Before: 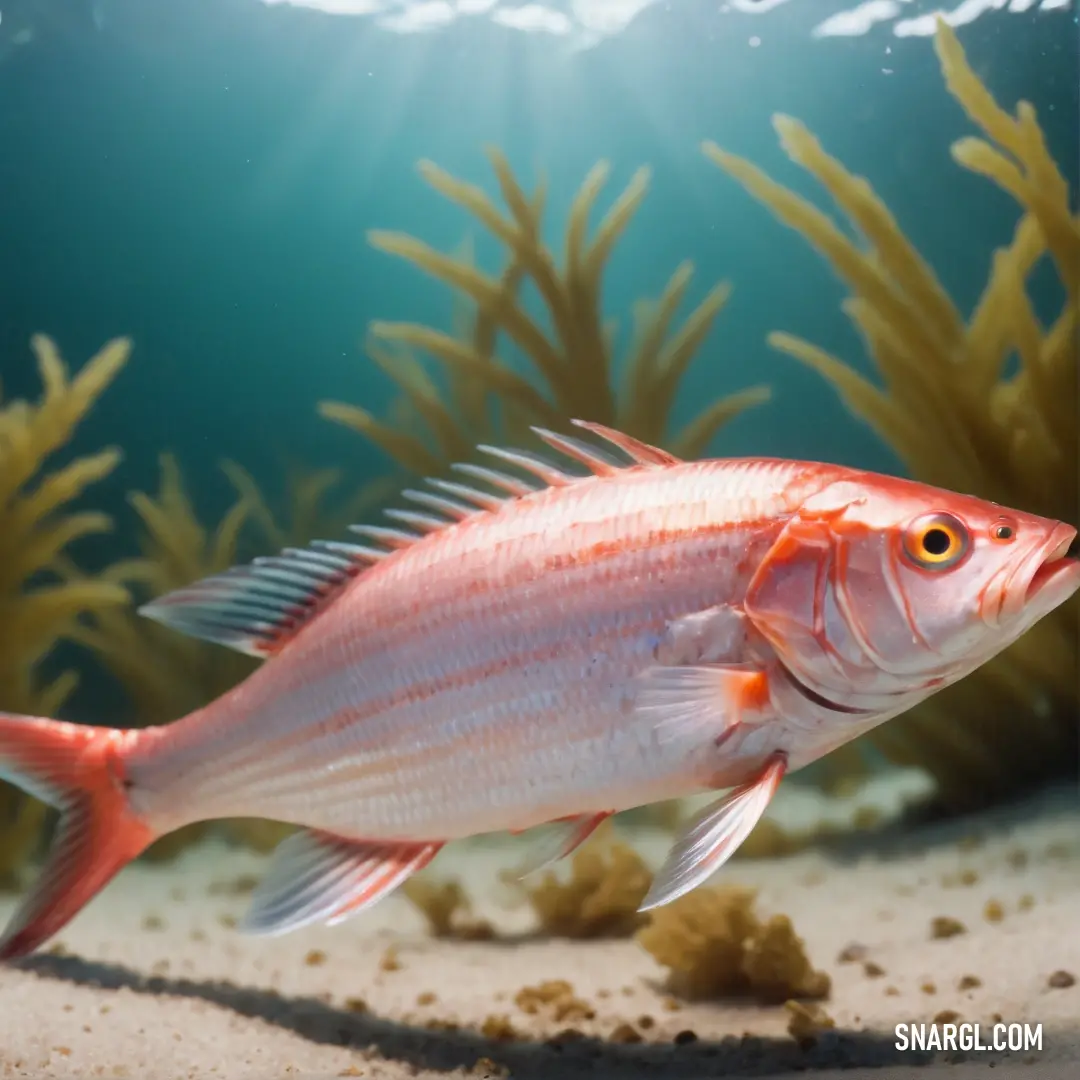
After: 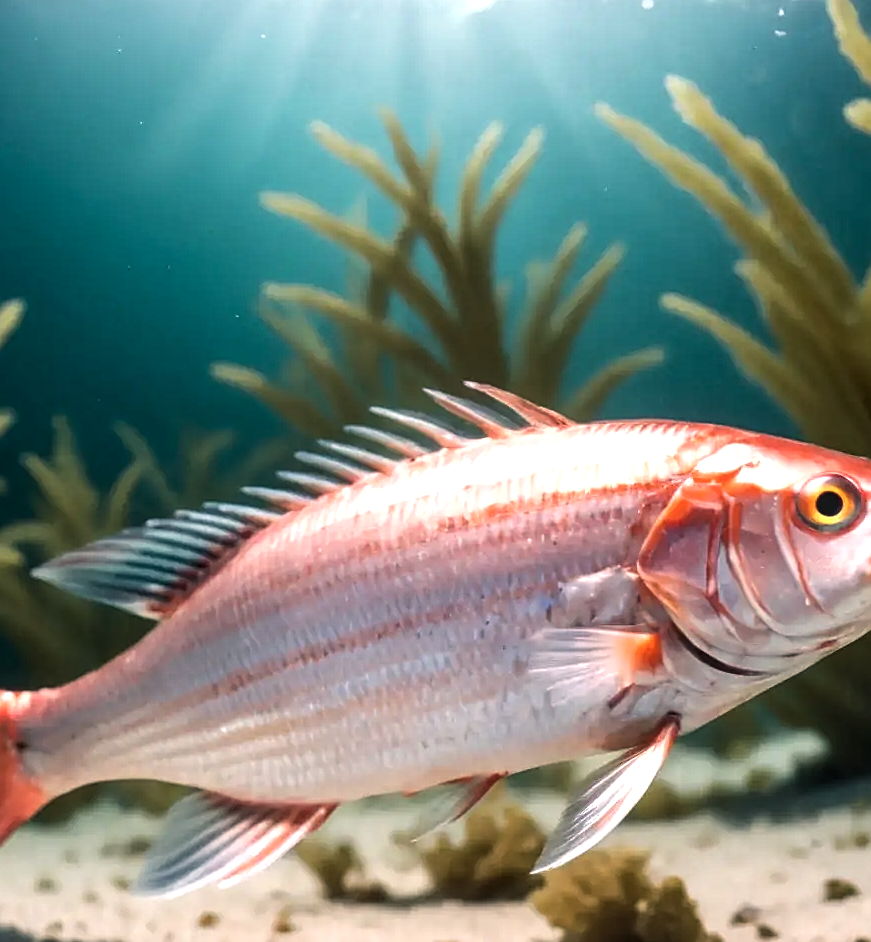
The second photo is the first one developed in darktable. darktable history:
local contrast: on, module defaults
color balance rgb: power › luminance -7.988%, power › chroma 1.125%, power › hue 216.15°, highlights gain › chroma 1.669%, highlights gain › hue 55.11°, perceptual saturation grading › global saturation -0.849%
sharpen: amount 0.49
crop: left 9.996%, top 3.611%, right 9.278%, bottom 9.148%
tone equalizer: -8 EV -0.725 EV, -7 EV -0.674 EV, -6 EV -0.566 EV, -5 EV -0.38 EV, -3 EV 0.373 EV, -2 EV 0.6 EV, -1 EV 0.692 EV, +0 EV 0.731 EV, edges refinement/feathering 500, mask exposure compensation -1.57 EV, preserve details no
